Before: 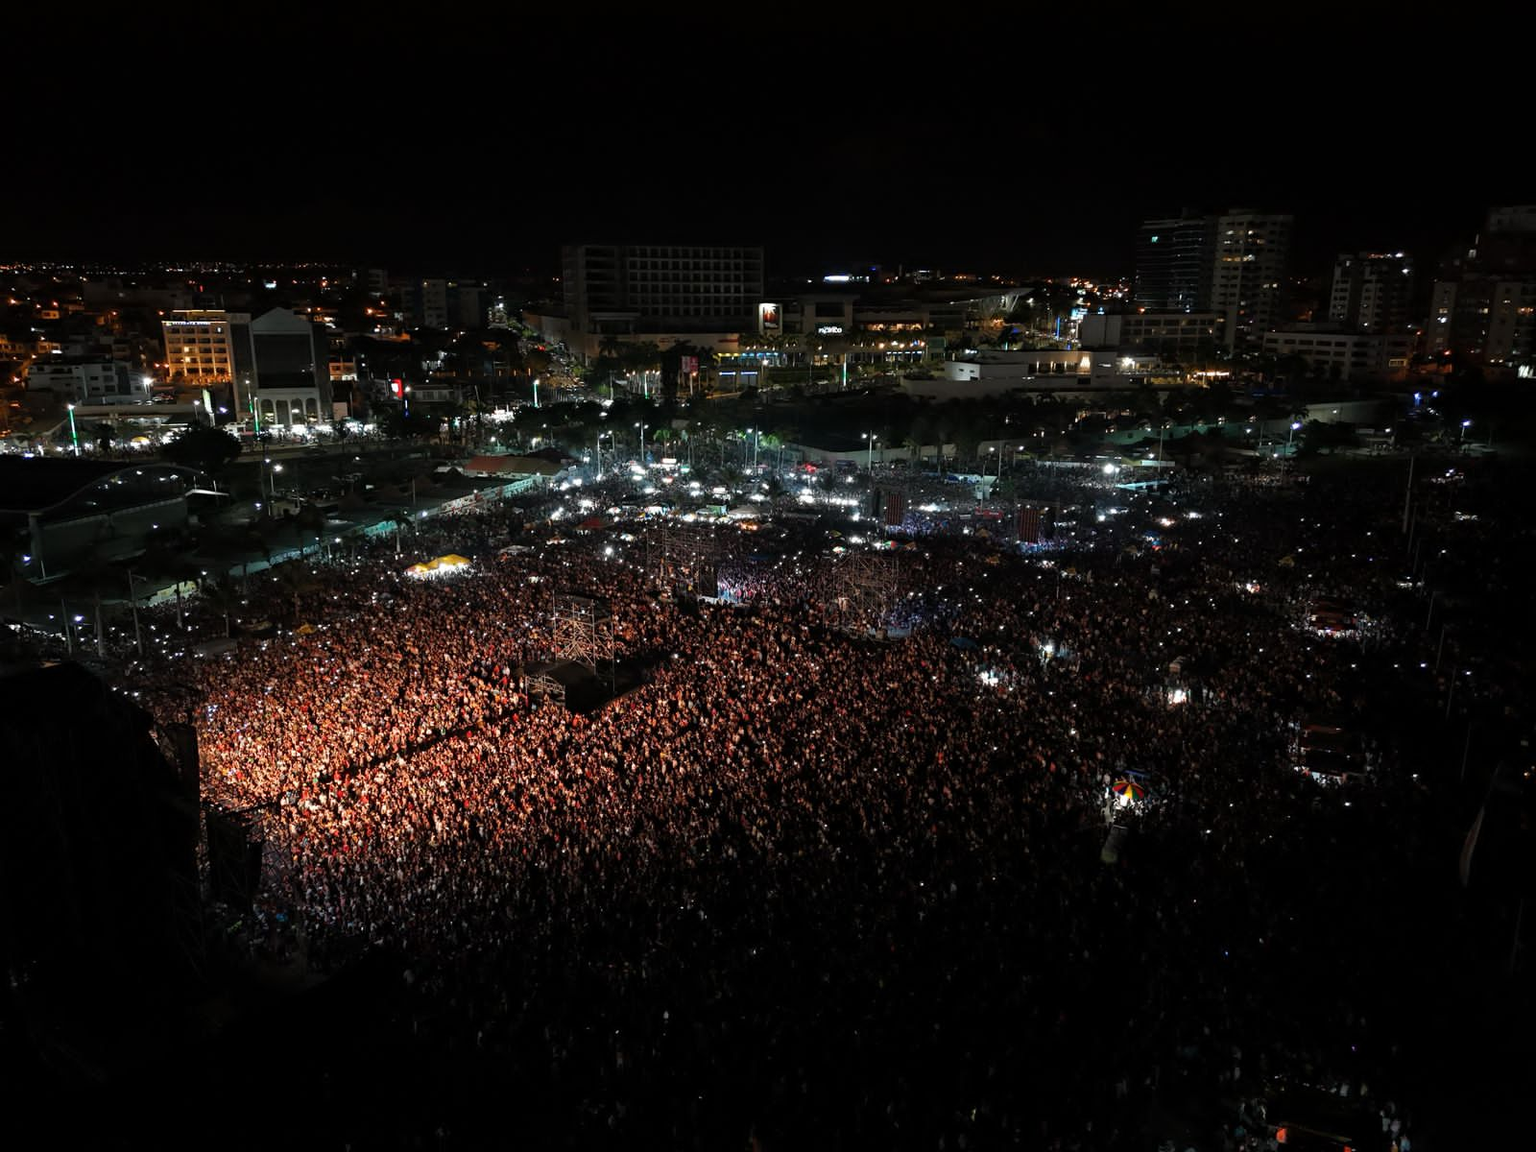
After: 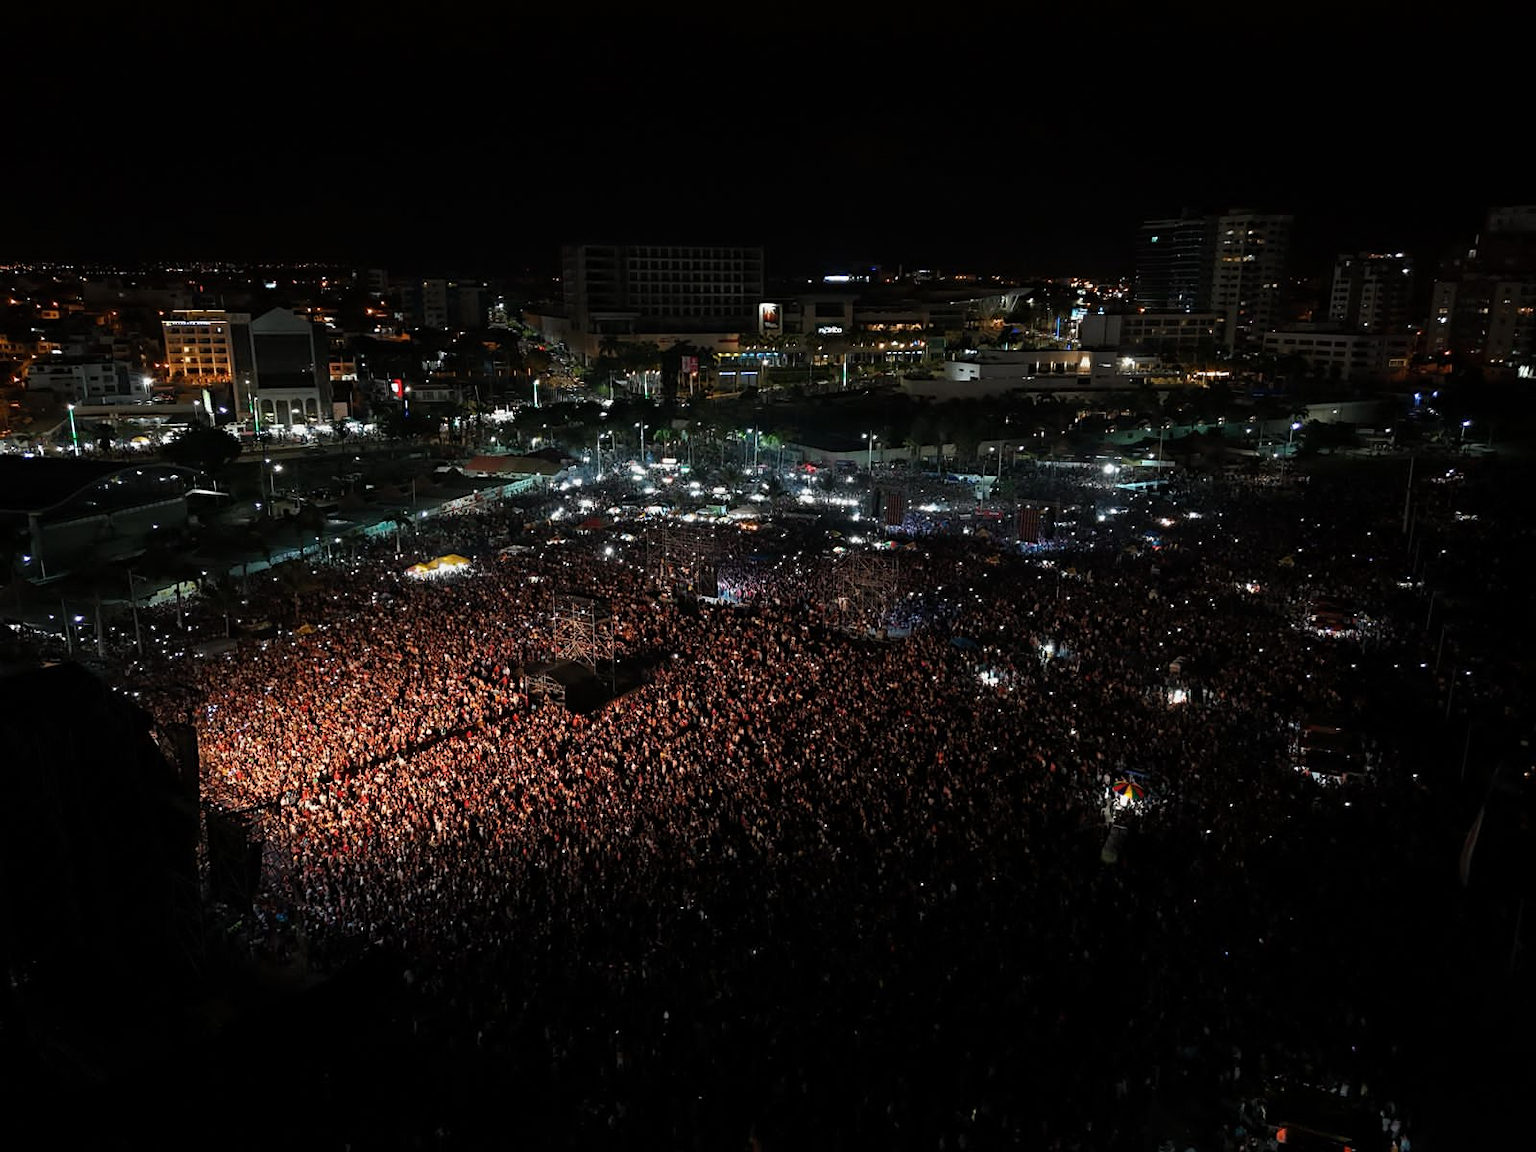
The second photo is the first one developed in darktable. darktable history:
exposure: exposure -0.21 EV, compensate highlight preservation false
sharpen: amount 0.2
